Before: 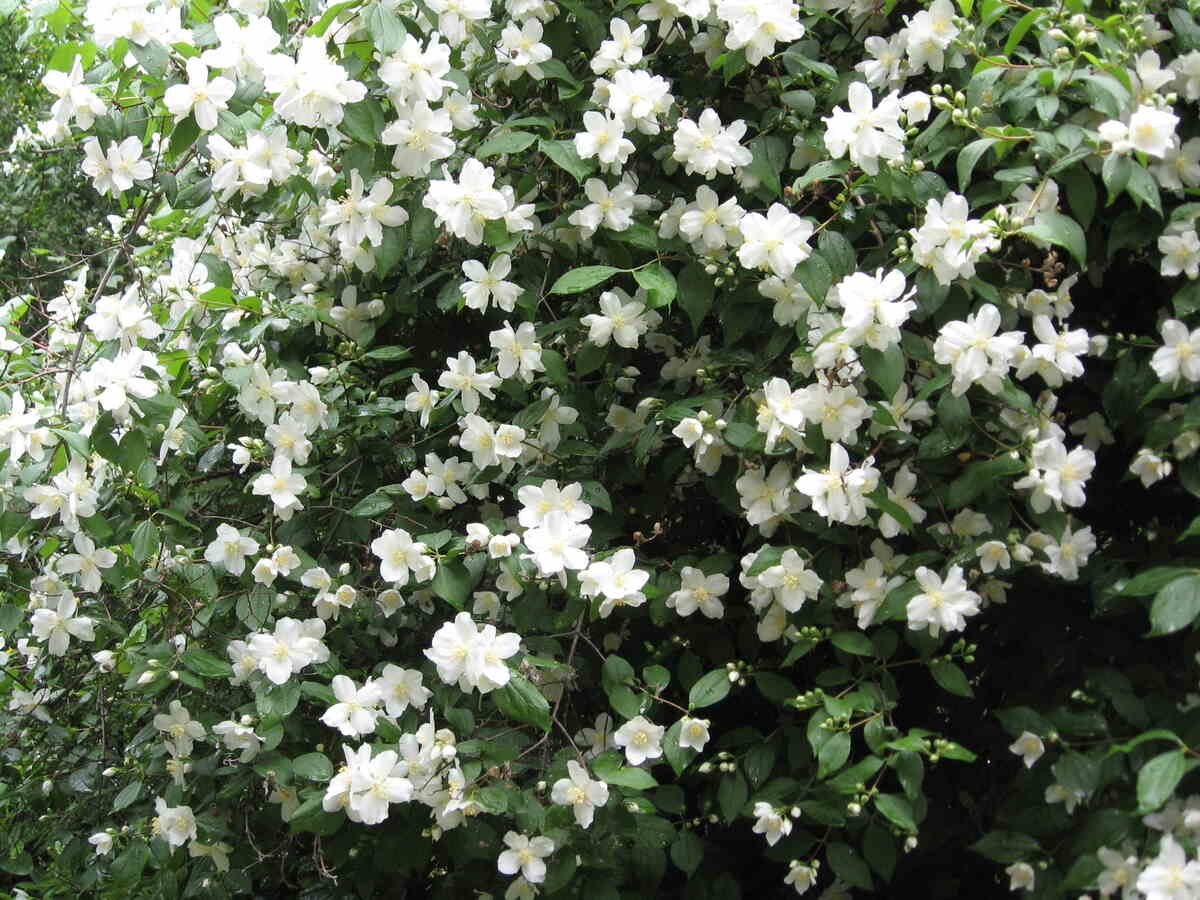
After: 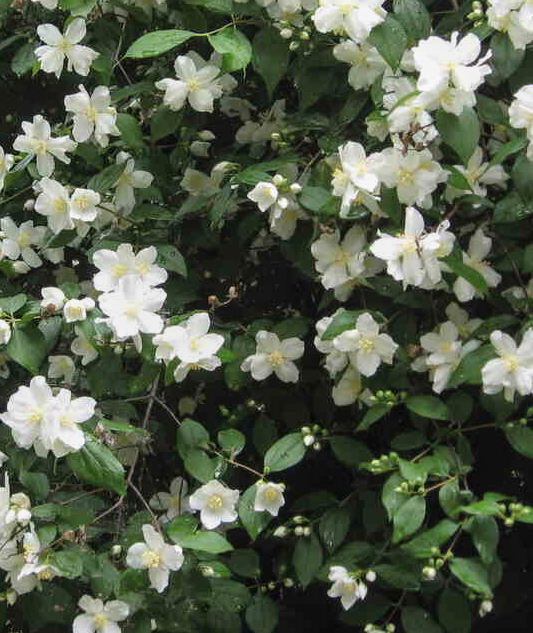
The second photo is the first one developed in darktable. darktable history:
local contrast: detail 110%
crop: left 35.432%, top 26.233%, right 20.145%, bottom 3.432%
shadows and highlights: shadows 20.55, highlights -20.99, soften with gaussian
